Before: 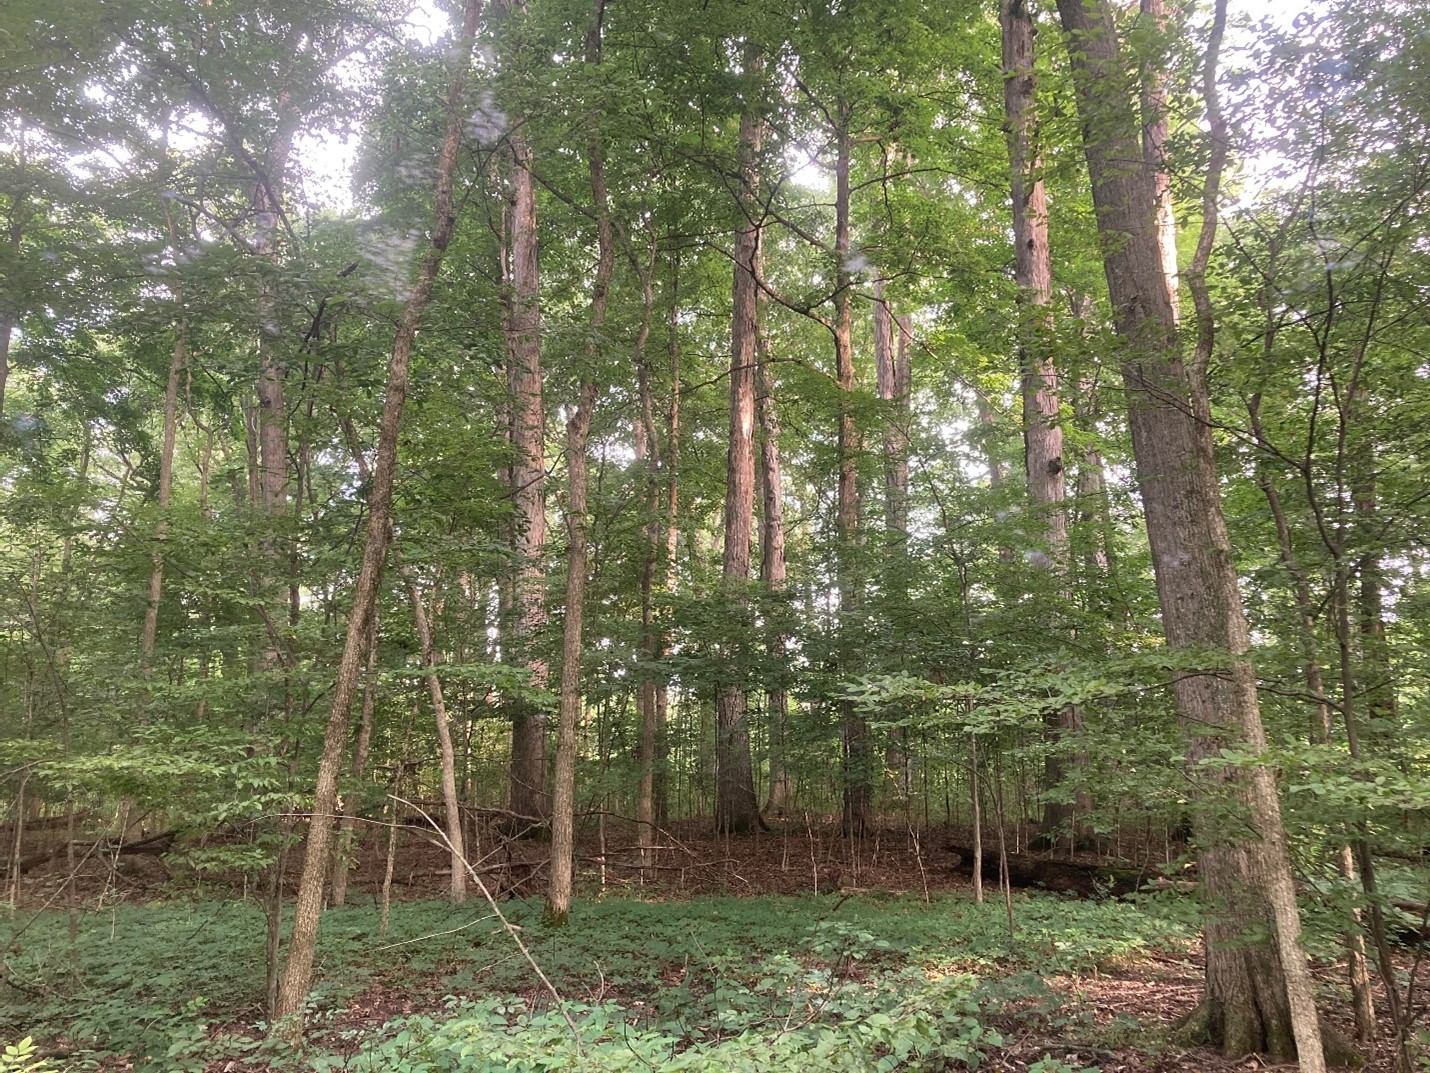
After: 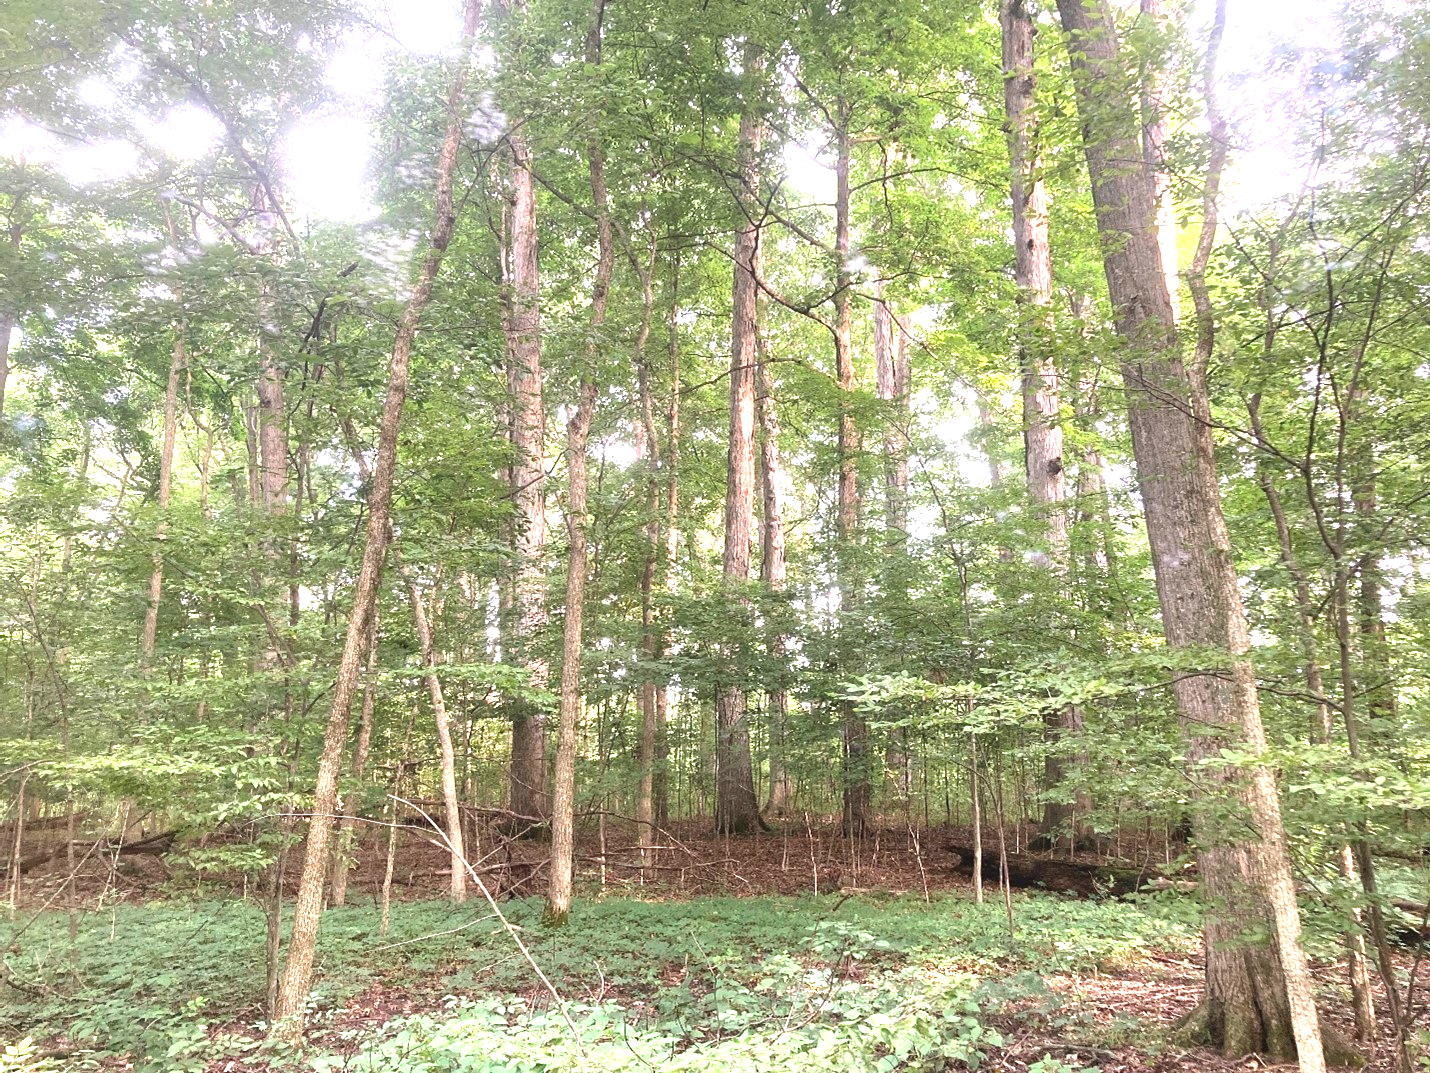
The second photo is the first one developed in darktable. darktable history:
white balance: red 1.004, blue 1.024
exposure: black level correction -0.002, exposure 1.35 EV, compensate highlight preservation false
